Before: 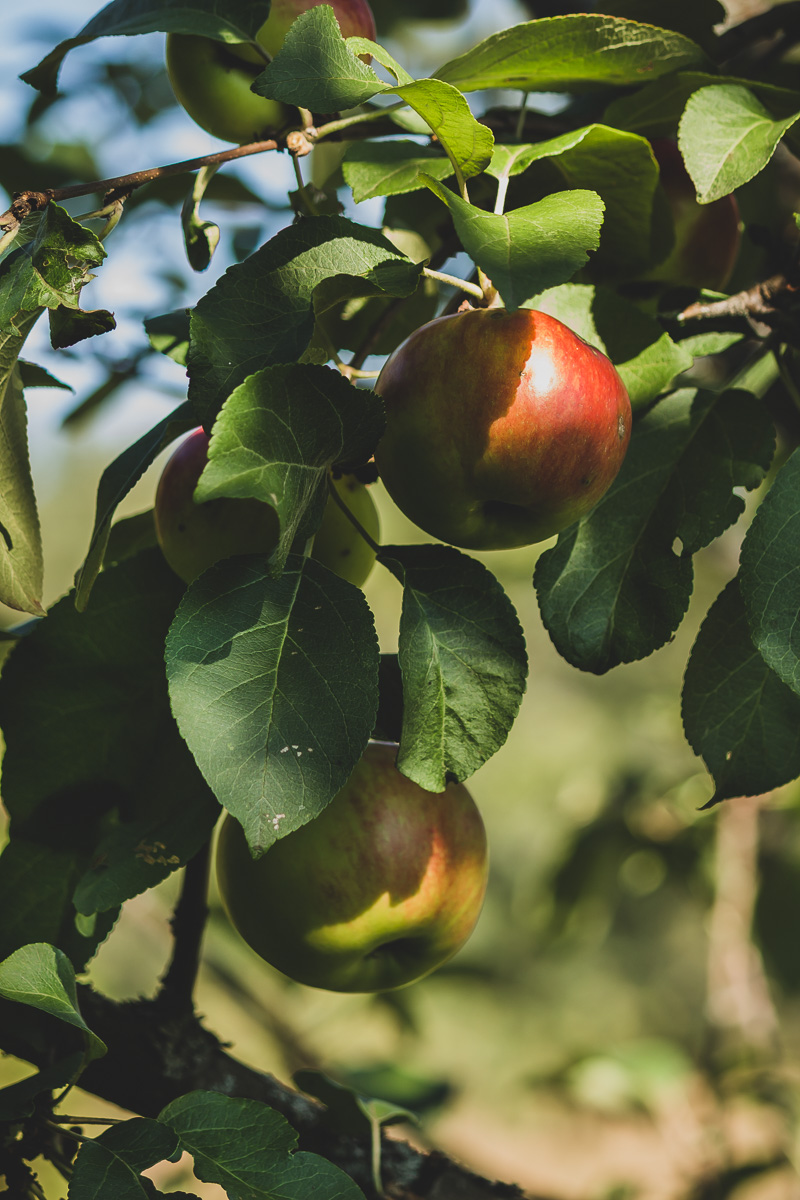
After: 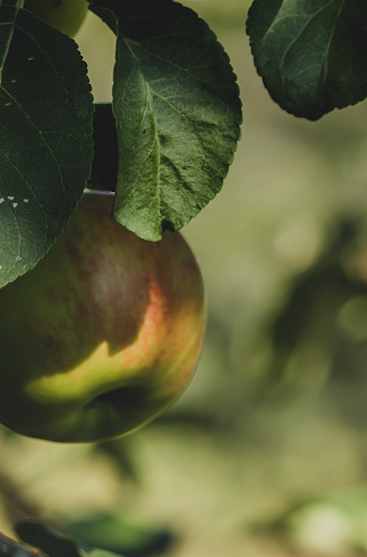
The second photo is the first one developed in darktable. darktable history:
graduated density: rotation -0.352°, offset 57.64
rotate and perspective: rotation -1°, crop left 0.011, crop right 0.989, crop top 0.025, crop bottom 0.975
crop: left 35.976%, top 45.819%, right 18.162%, bottom 5.807%
color correction: highlights a* -0.137, highlights b* -5.91, shadows a* -0.137, shadows b* -0.137
